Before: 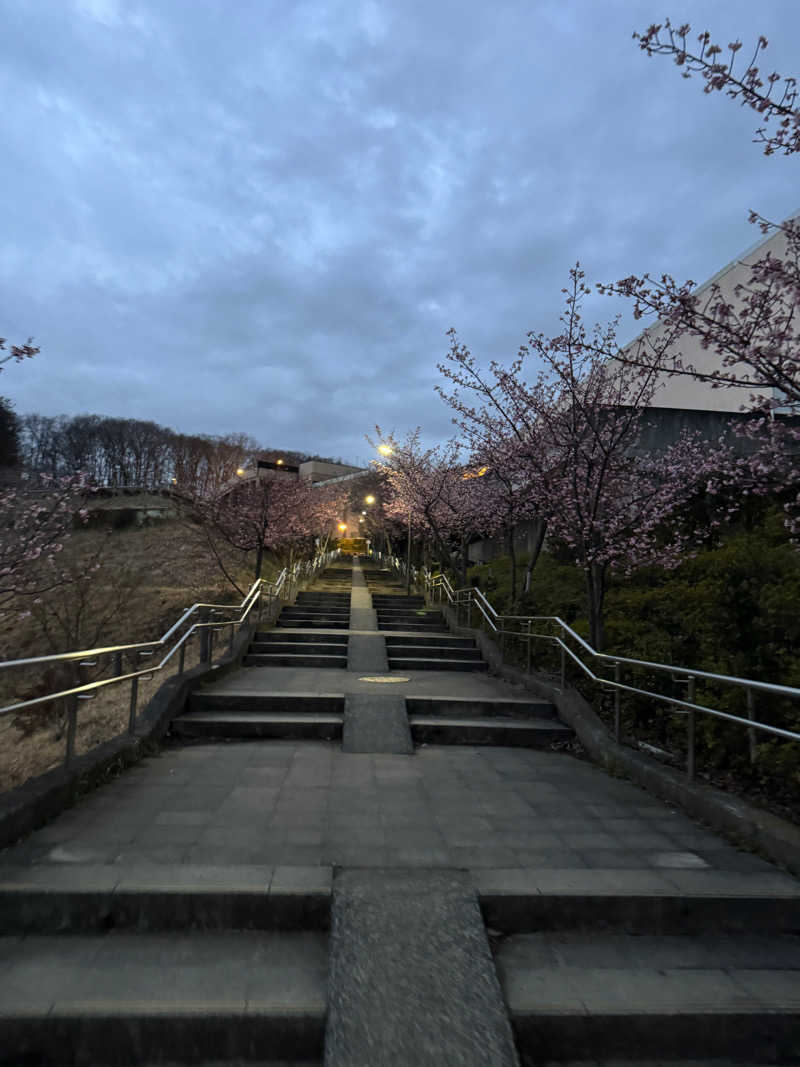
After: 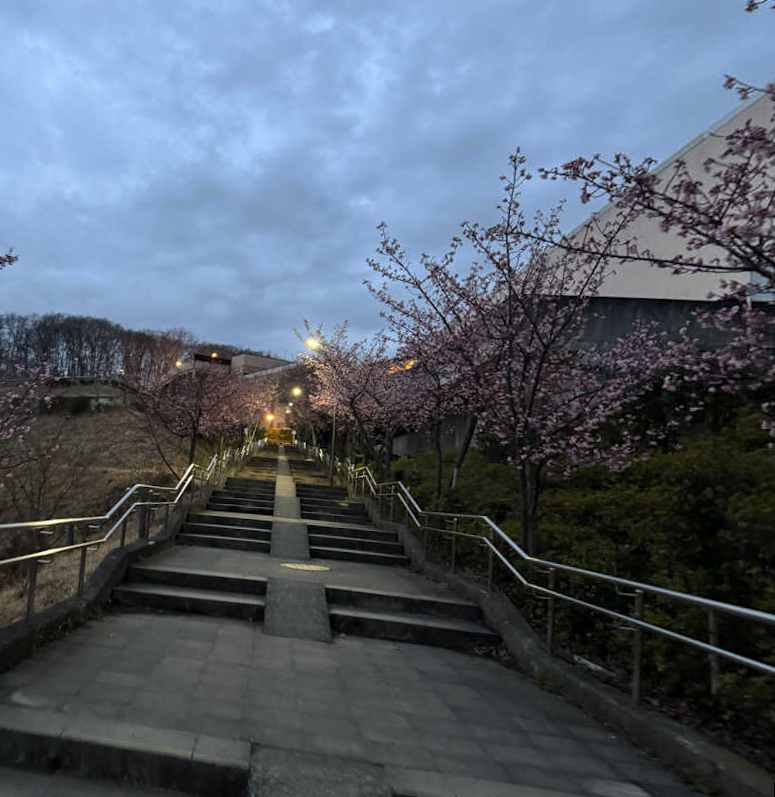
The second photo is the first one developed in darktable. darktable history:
rotate and perspective: rotation 1.69°, lens shift (vertical) -0.023, lens shift (horizontal) -0.291, crop left 0.025, crop right 0.988, crop top 0.092, crop bottom 0.842
crop: left 1.507%, top 6.147%, right 1.379%, bottom 6.637%
